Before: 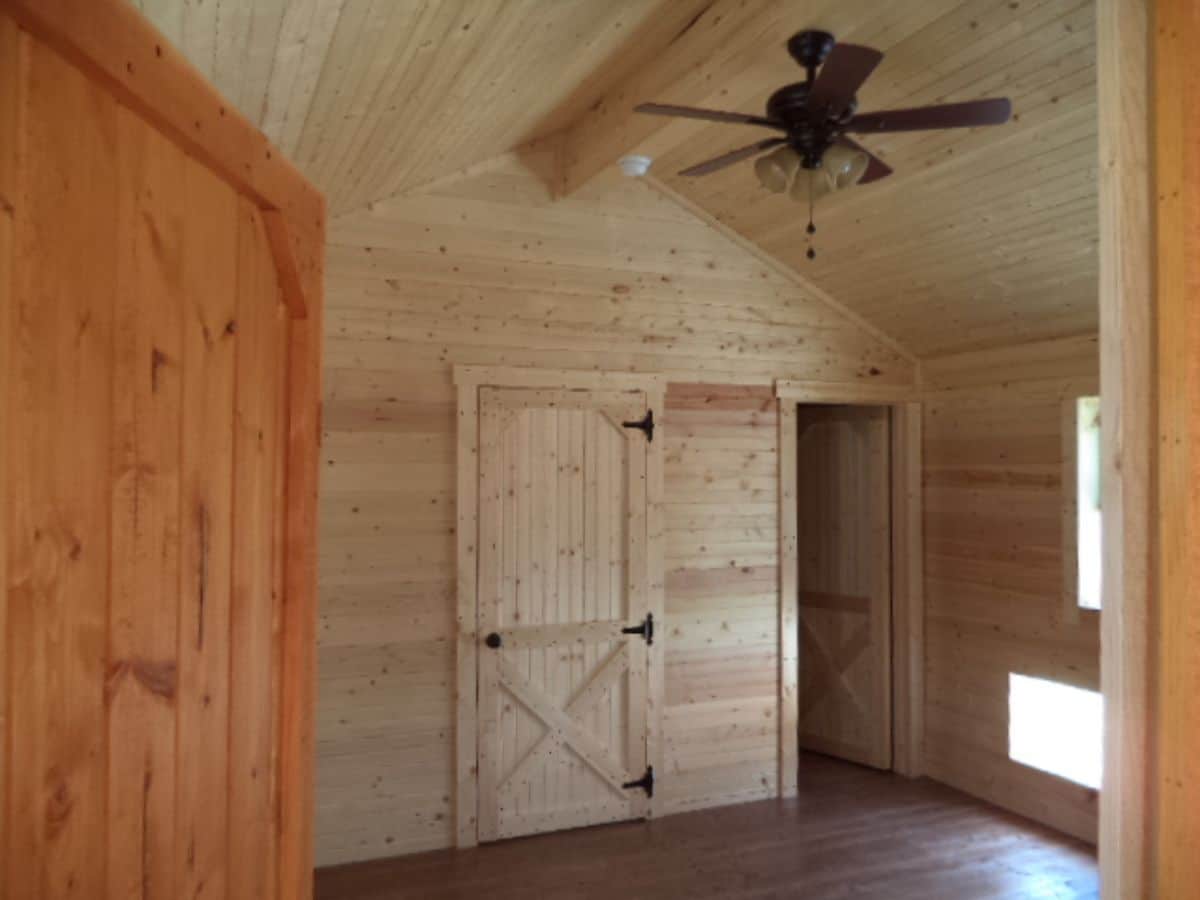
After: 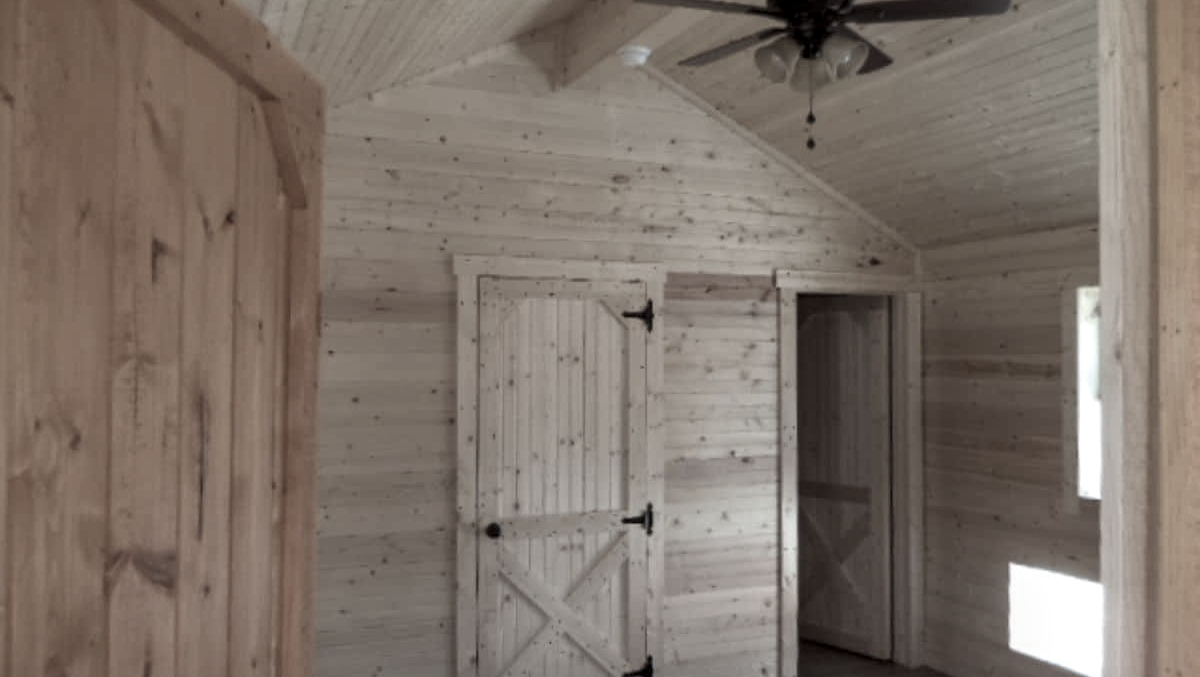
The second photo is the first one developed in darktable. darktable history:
local contrast: on, module defaults
crop and rotate: top 12.256%, bottom 12.425%
color zones: curves: ch1 [(0.238, 0.163) (0.476, 0.2) (0.733, 0.322) (0.848, 0.134)]
